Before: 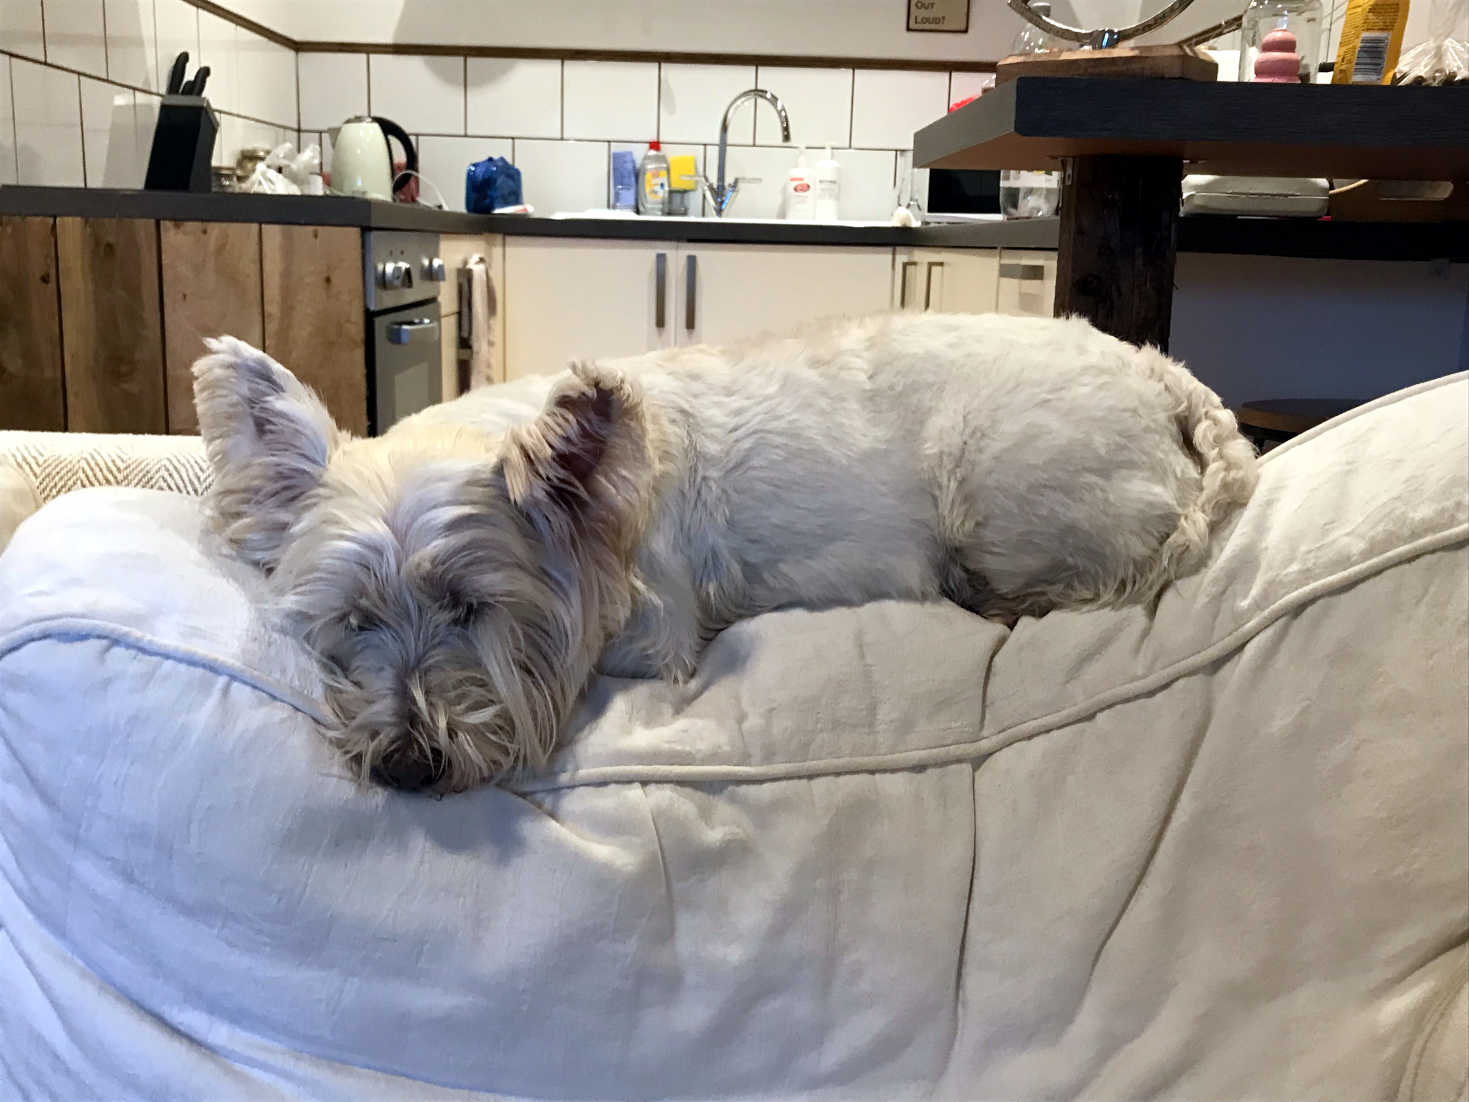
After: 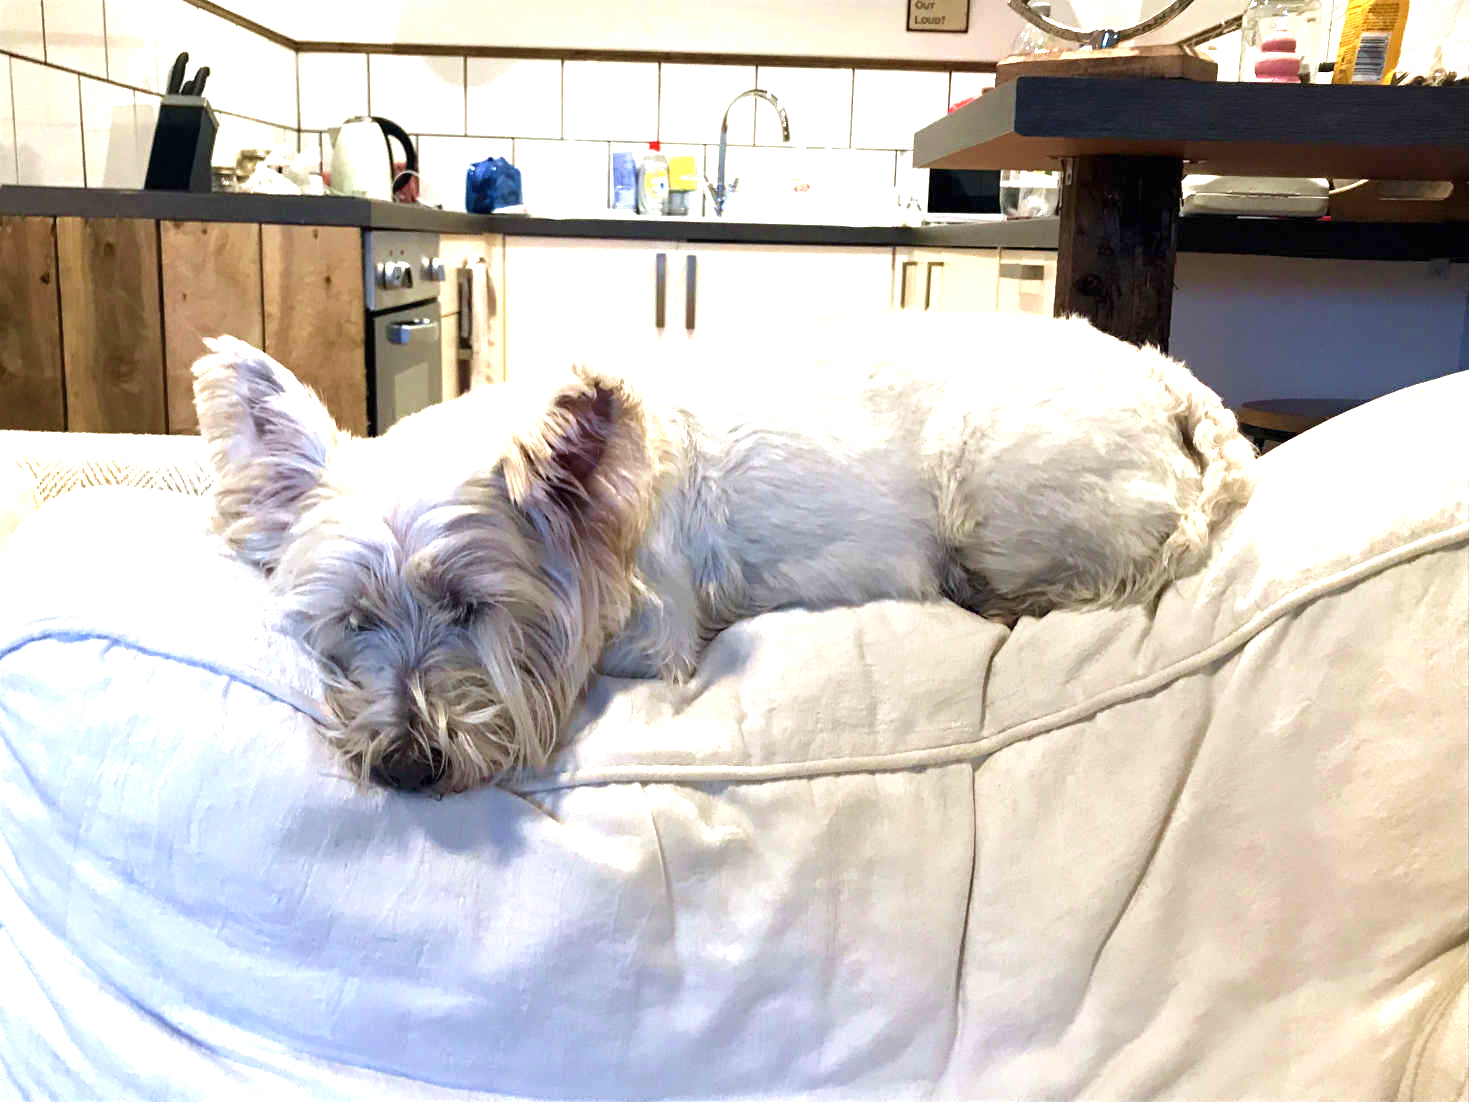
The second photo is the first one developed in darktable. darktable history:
exposure: black level correction 0, exposure 1.126 EV, compensate exposure bias true, compensate highlight preservation false
velvia: on, module defaults
tone equalizer: edges refinement/feathering 500, mask exposure compensation -1.57 EV, preserve details no
